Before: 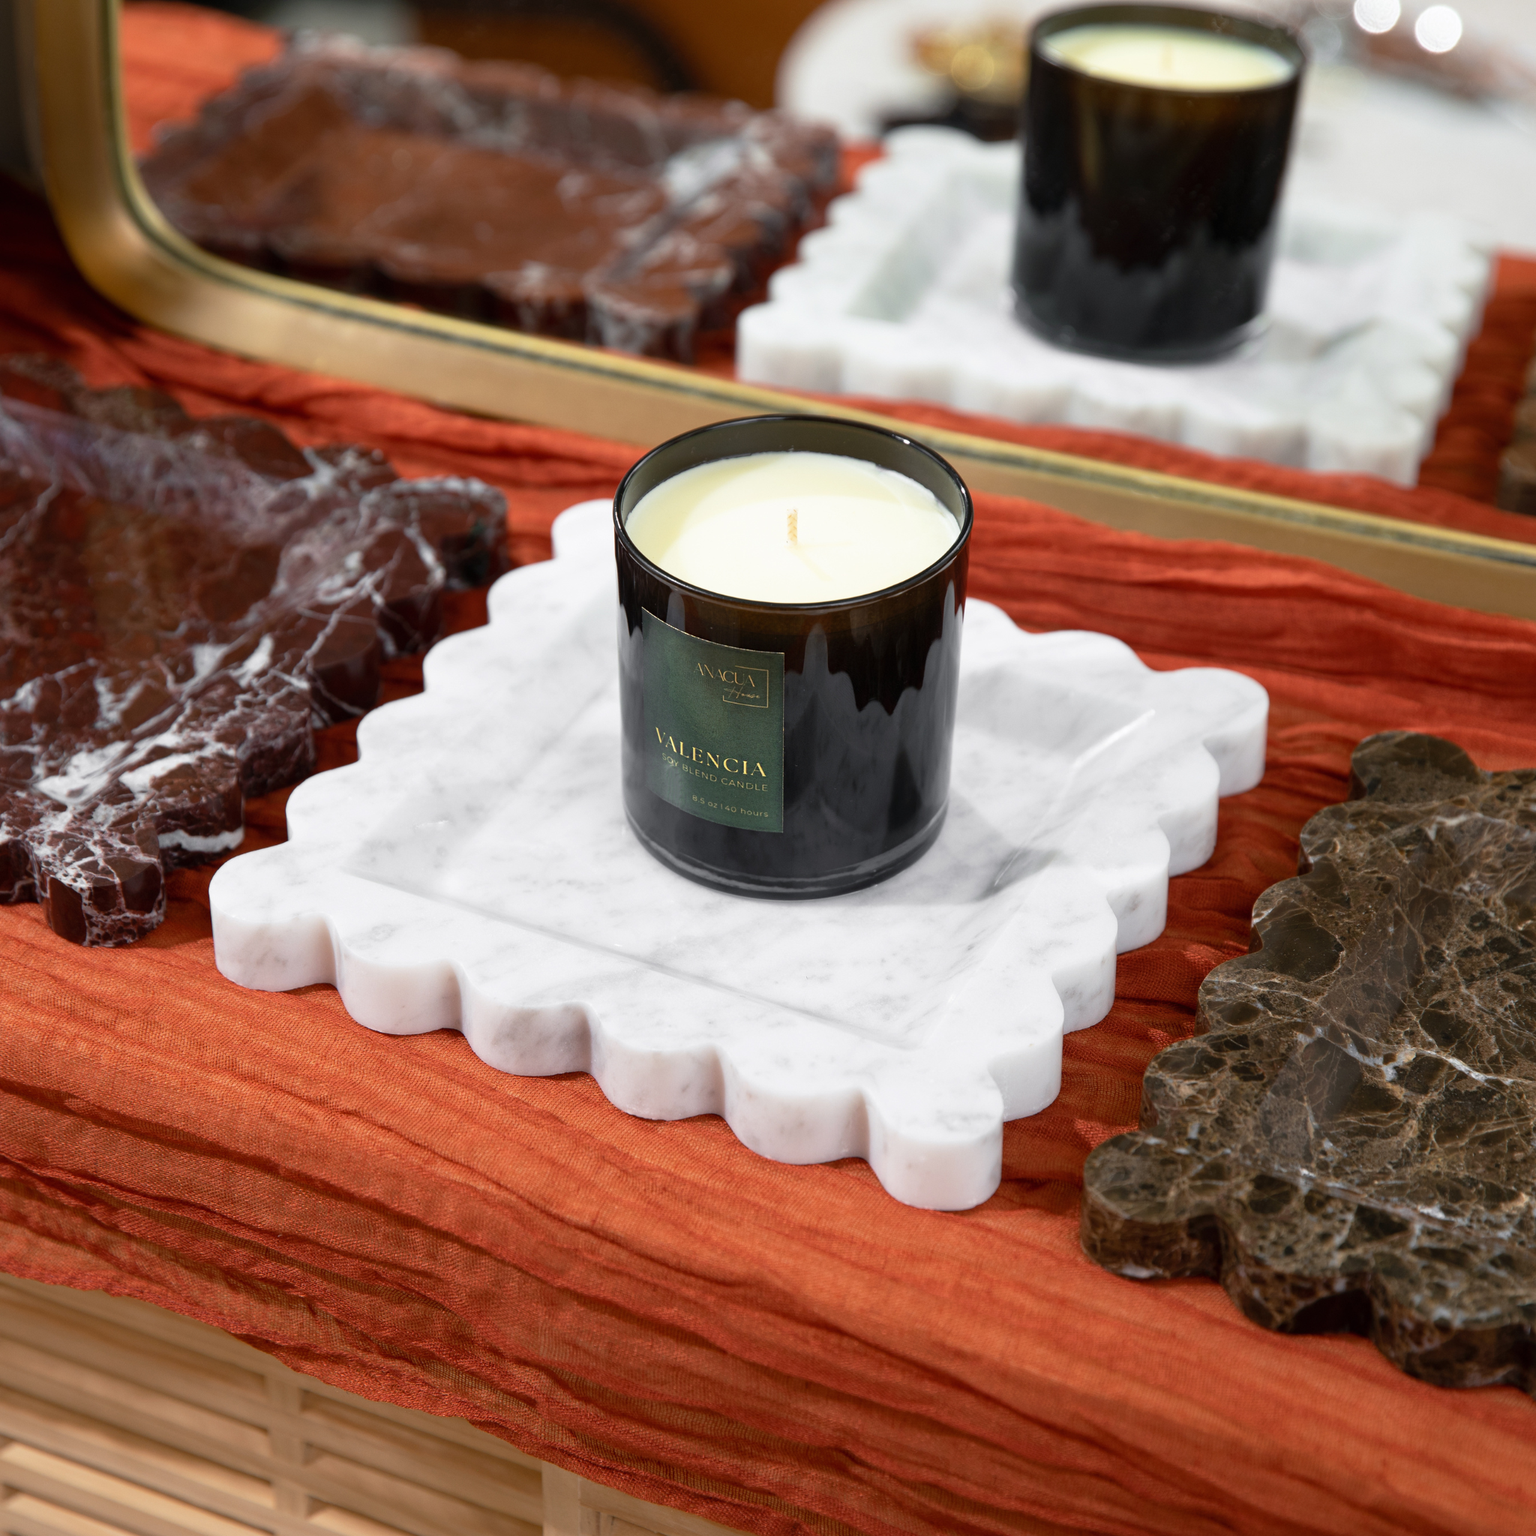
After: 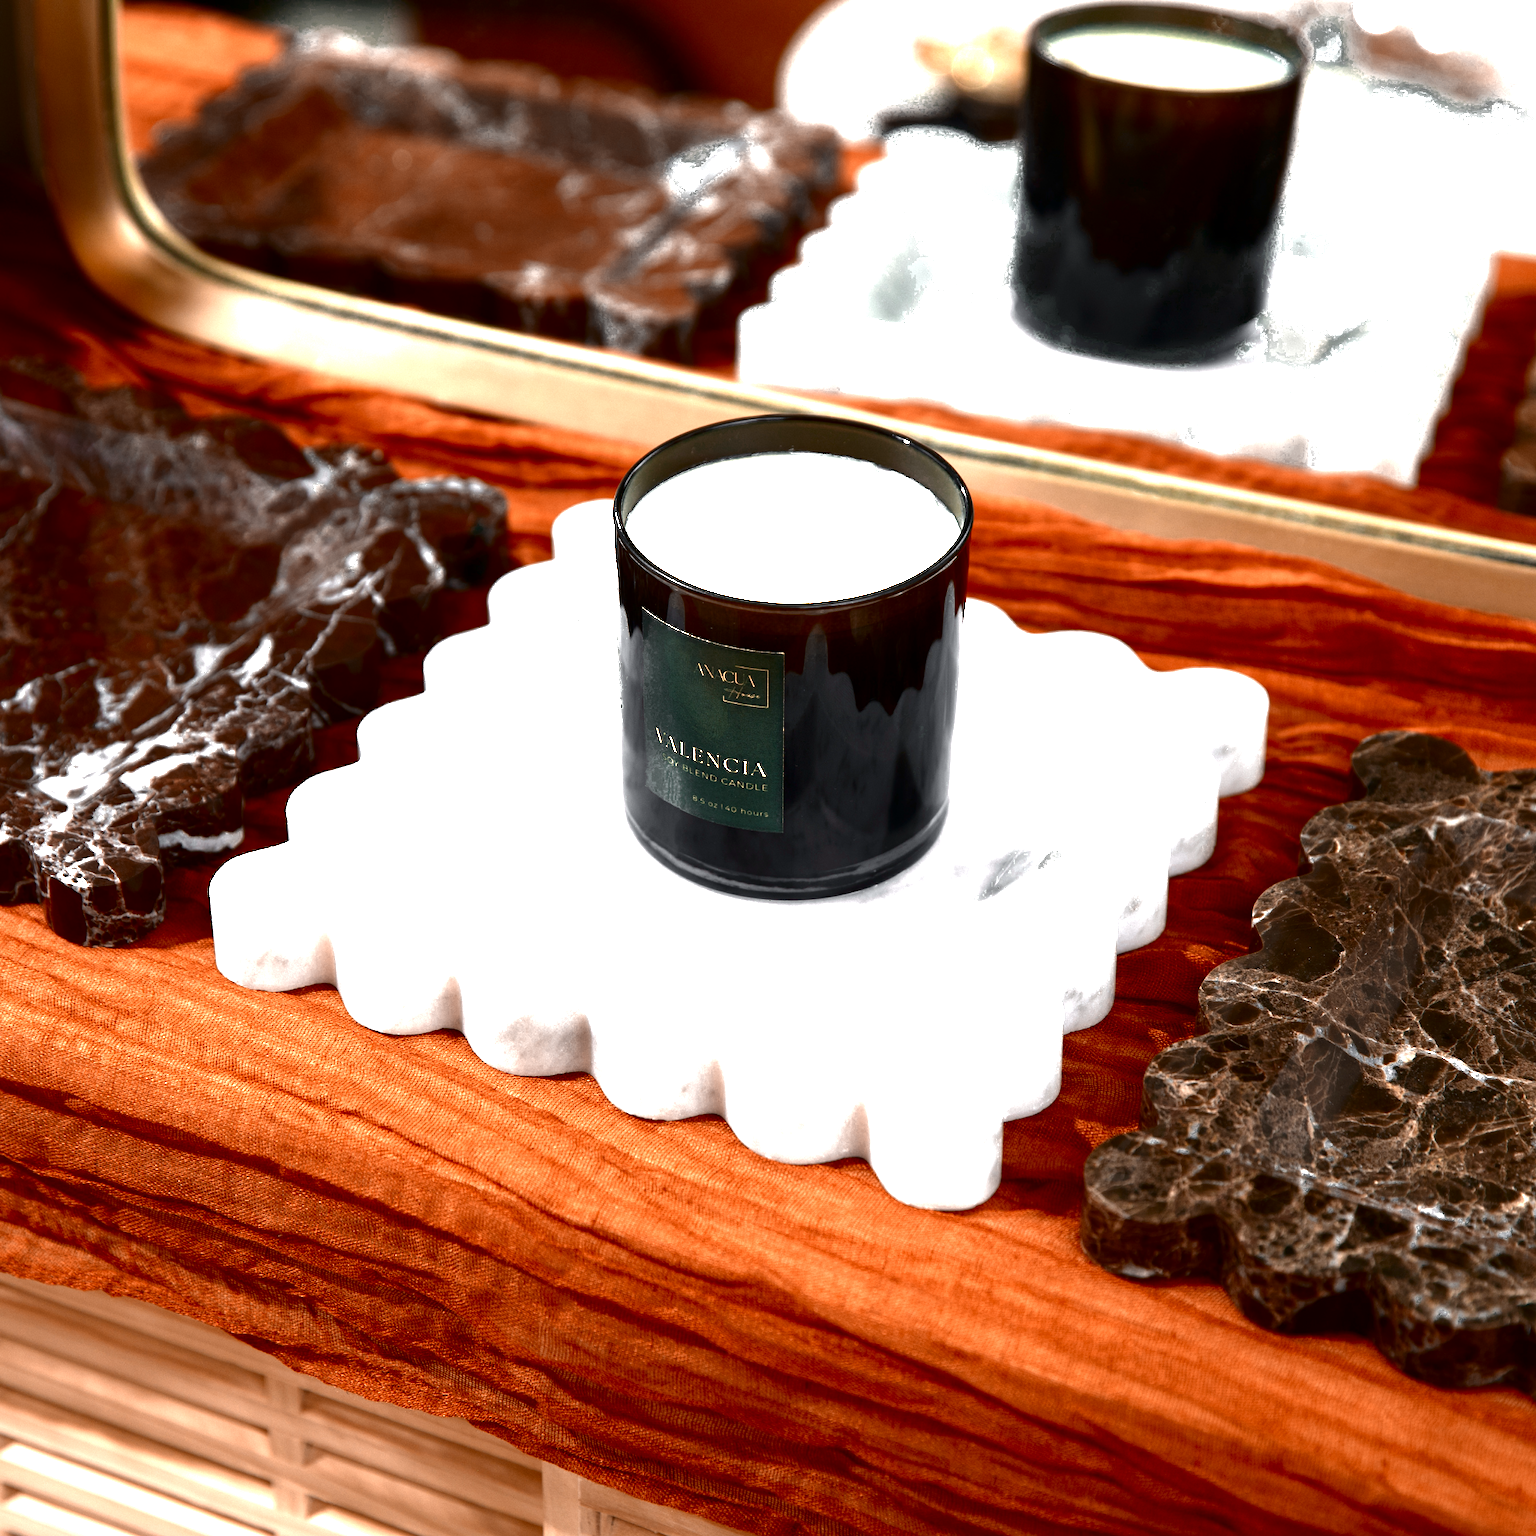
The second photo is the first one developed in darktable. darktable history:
exposure: exposure 0.914 EV, compensate exposure bias true, compensate highlight preservation false
color zones: curves: ch0 [(0.018, 0.548) (0.197, 0.654) (0.425, 0.447) (0.605, 0.658) (0.732, 0.579)]; ch1 [(0.105, 0.531) (0.224, 0.531) (0.386, 0.39) (0.618, 0.456) (0.732, 0.456) (0.956, 0.421)]; ch2 [(0.039, 0.583) (0.215, 0.465) (0.399, 0.544) (0.465, 0.548) (0.614, 0.447) (0.724, 0.43) (0.882, 0.623) (0.956, 0.632)], process mode strong
contrast brightness saturation: brightness -0.535
base curve: curves: ch0 [(0, 0) (0.235, 0.266) (0.503, 0.496) (0.786, 0.72) (1, 1)]
